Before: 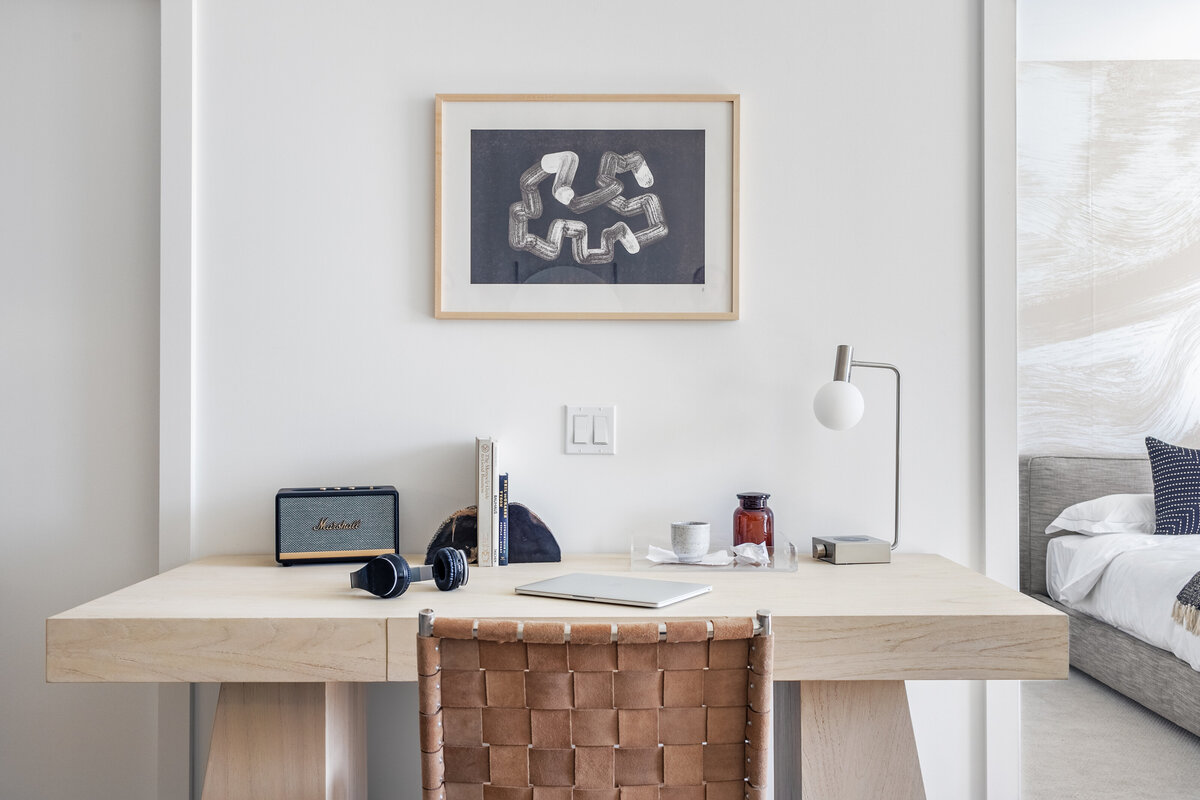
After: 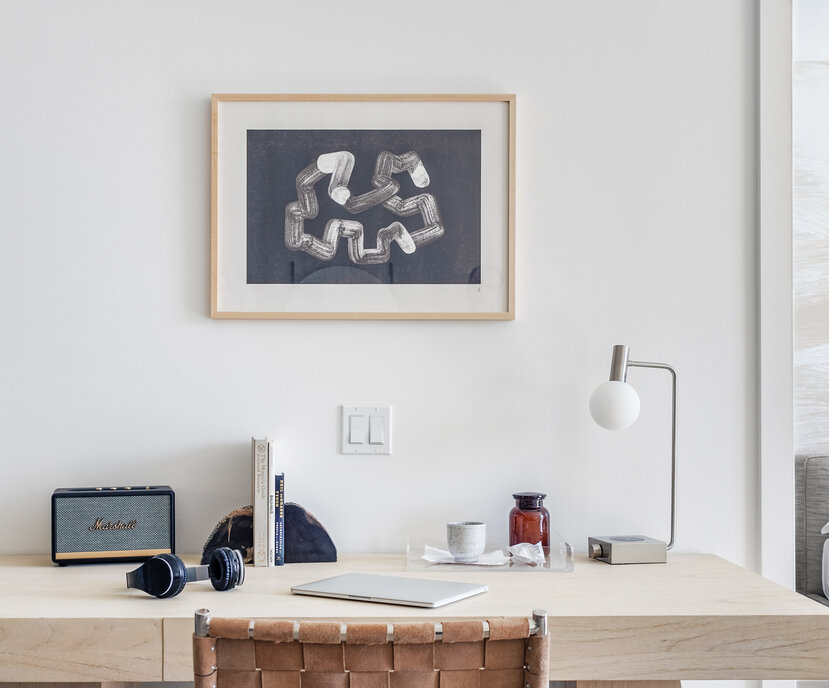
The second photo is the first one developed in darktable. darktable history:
crop: left 18.675%, right 12.169%, bottom 13.968%
